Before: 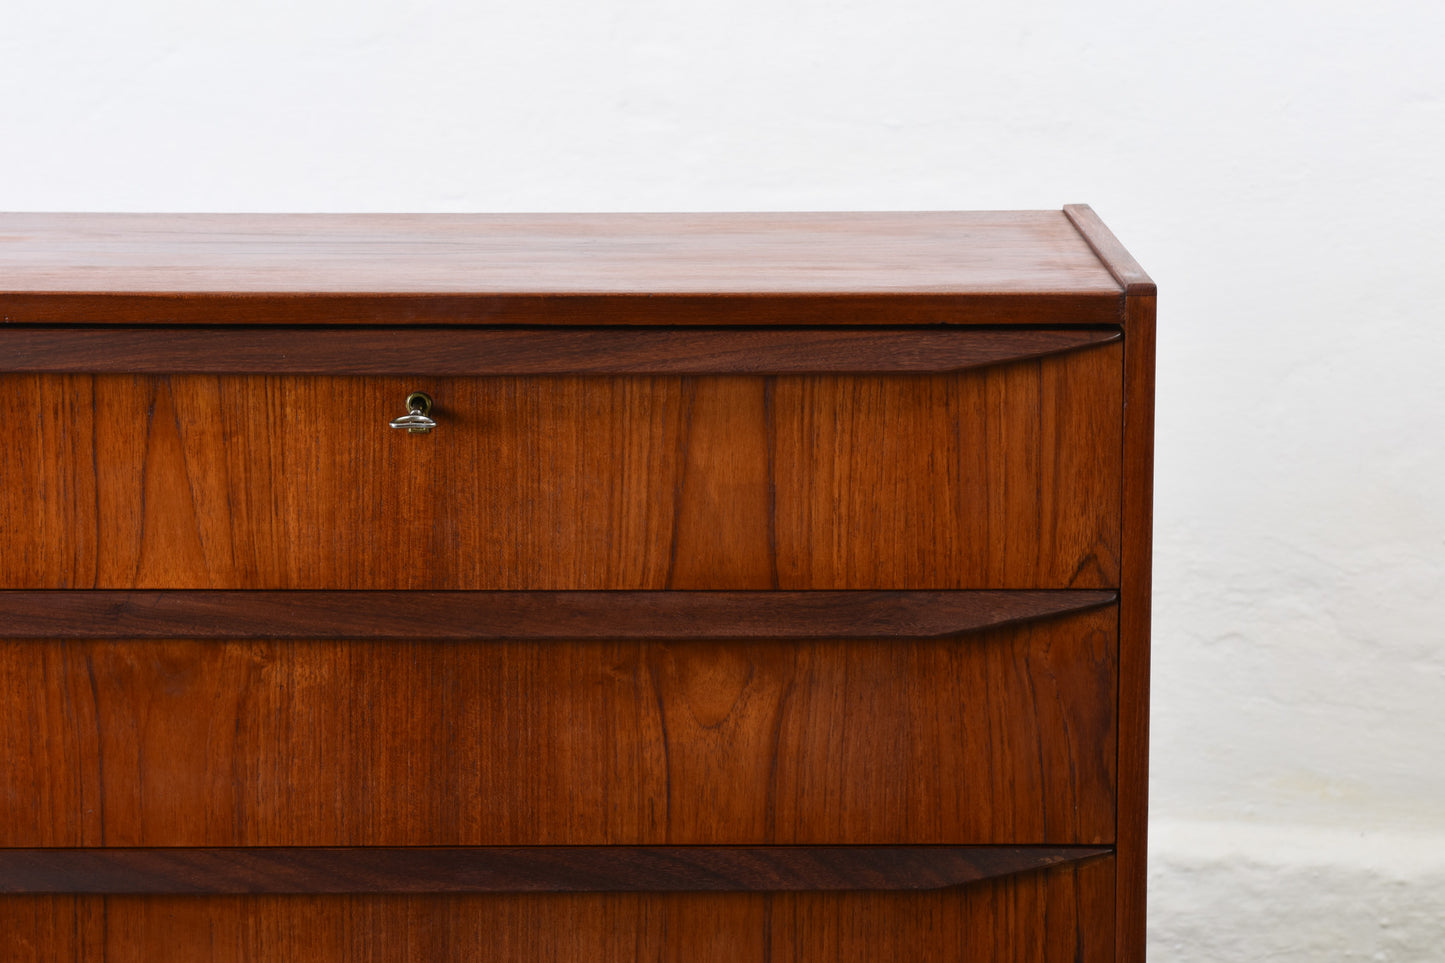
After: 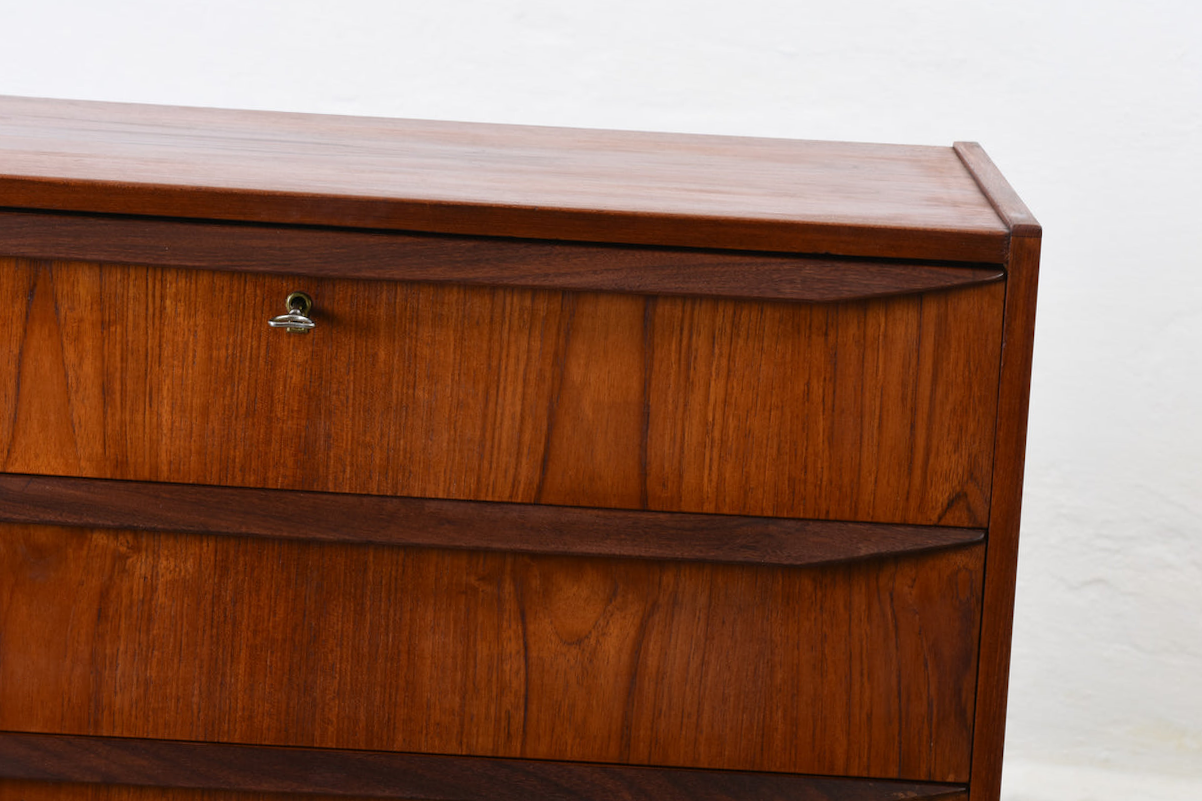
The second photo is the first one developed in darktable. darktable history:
crop and rotate: angle -3.27°, left 5.211%, top 5.211%, right 4.607%, bottom 4.607%
exposure: compensate highlight preservation false
